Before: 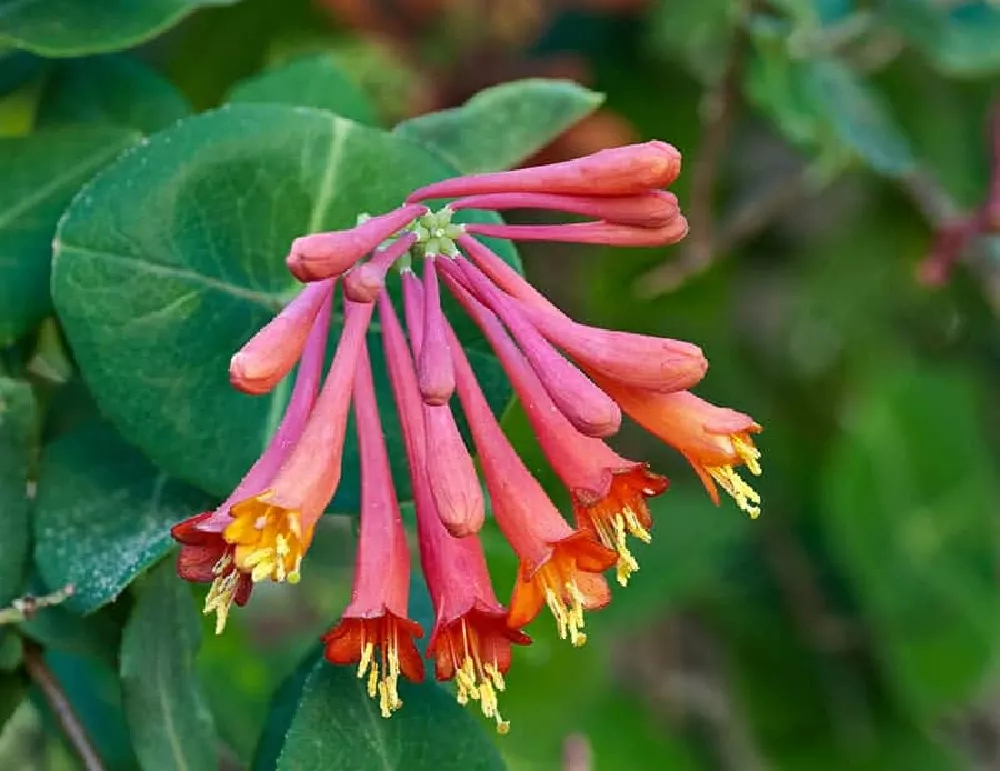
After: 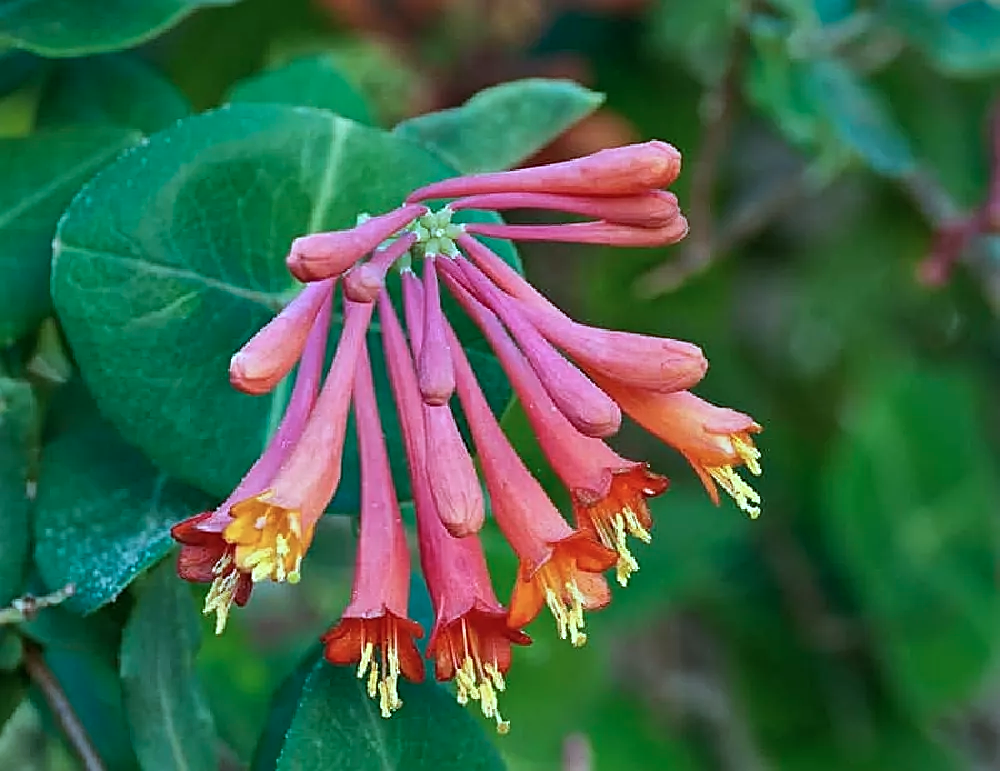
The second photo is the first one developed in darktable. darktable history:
sharpen: on, module defaults
color correction: highlights a* -10.69, highlights b* -19.19
